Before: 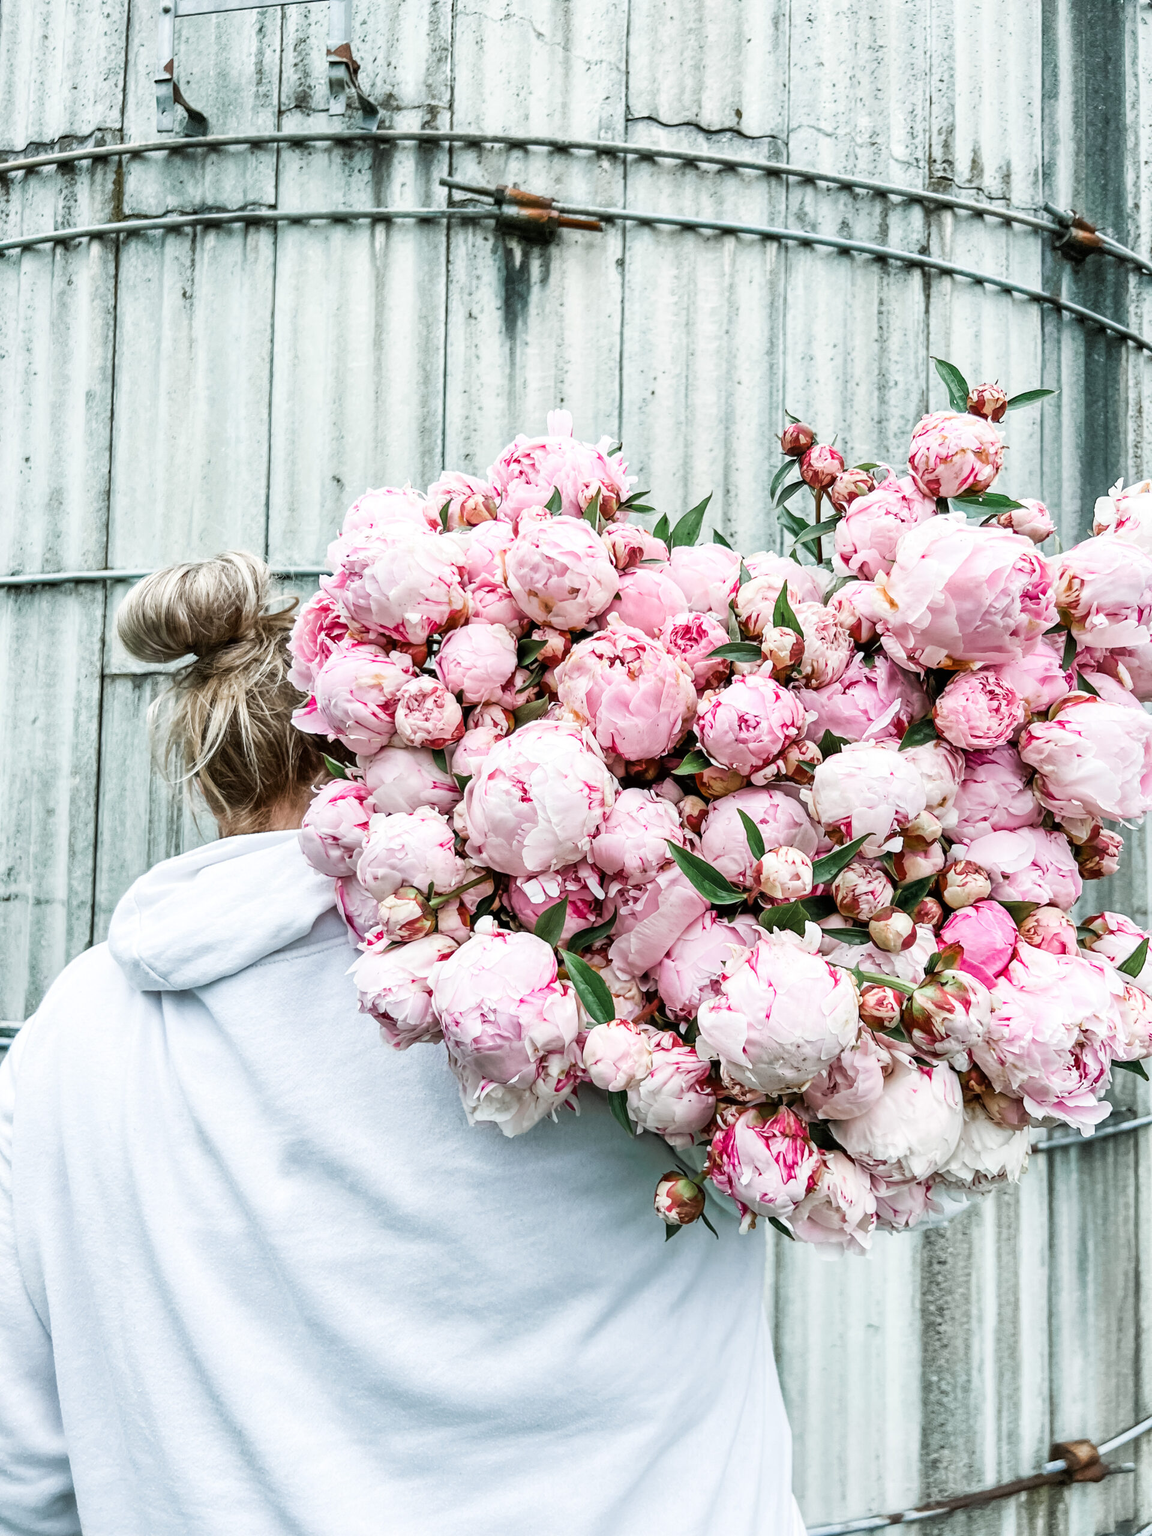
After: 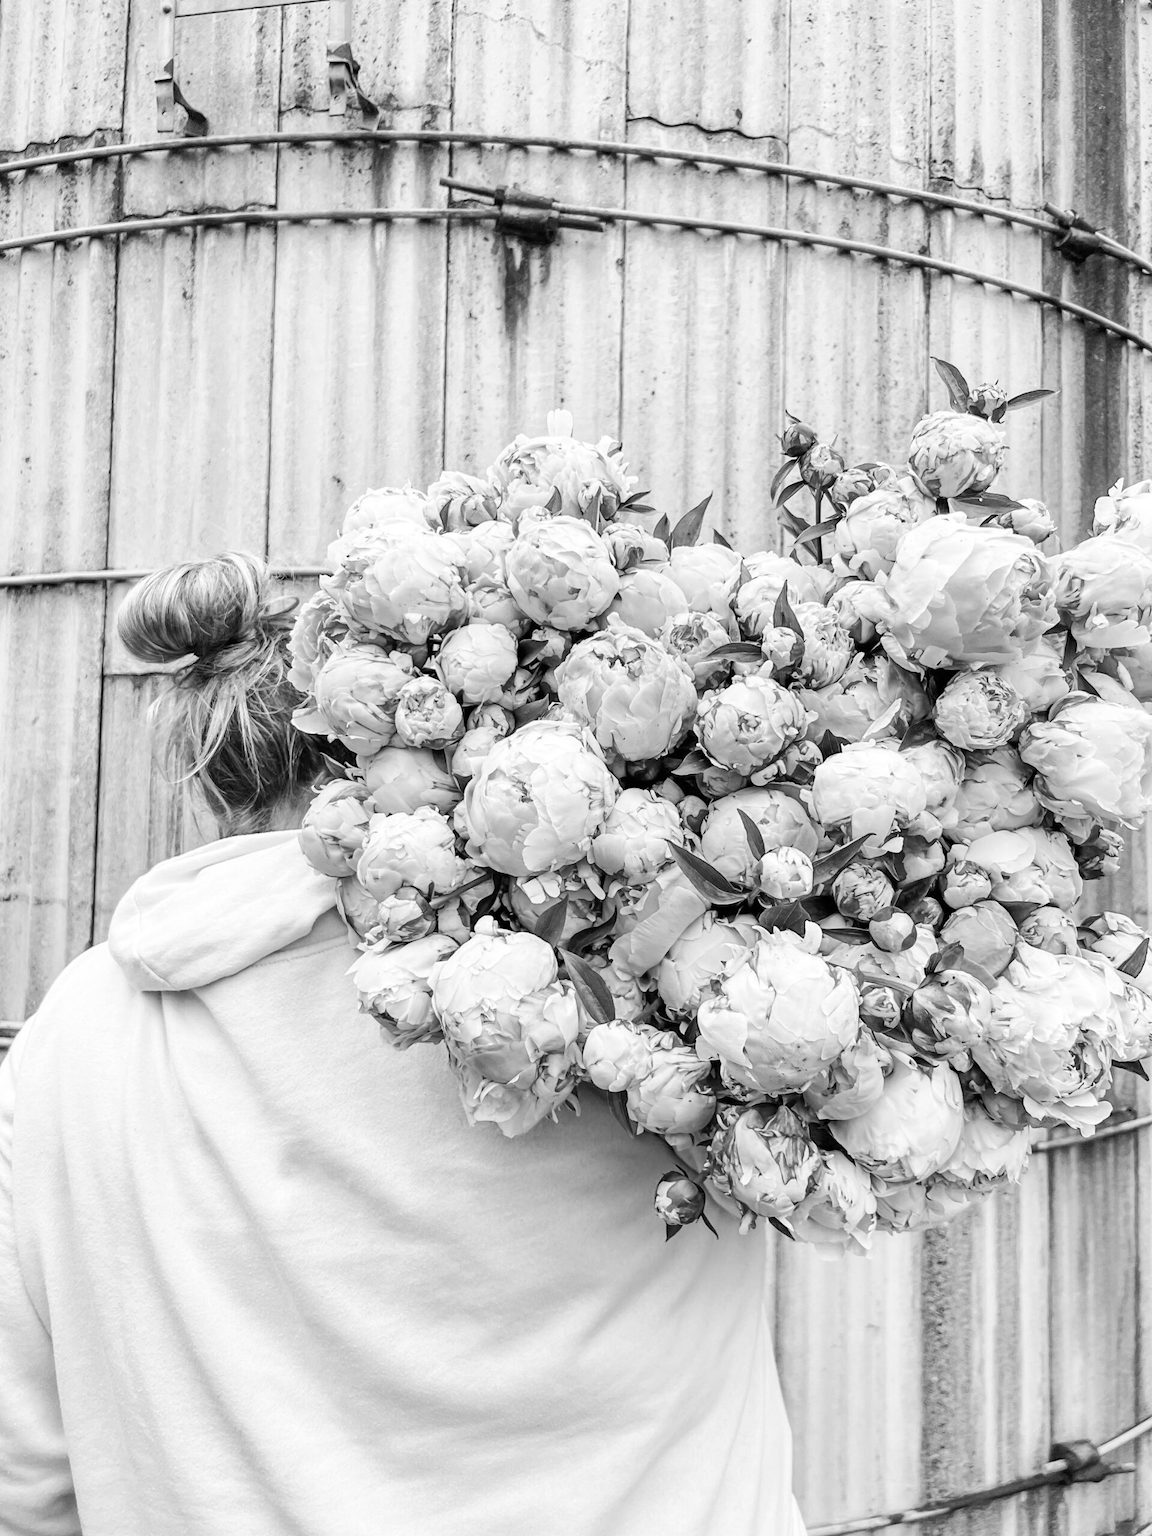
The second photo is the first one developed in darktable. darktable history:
monochrome: on, module defaults
base curve: curves: ch0 [(0, 0) (0.262, 0.32) (0.722, 0.705) (1, 1)]
